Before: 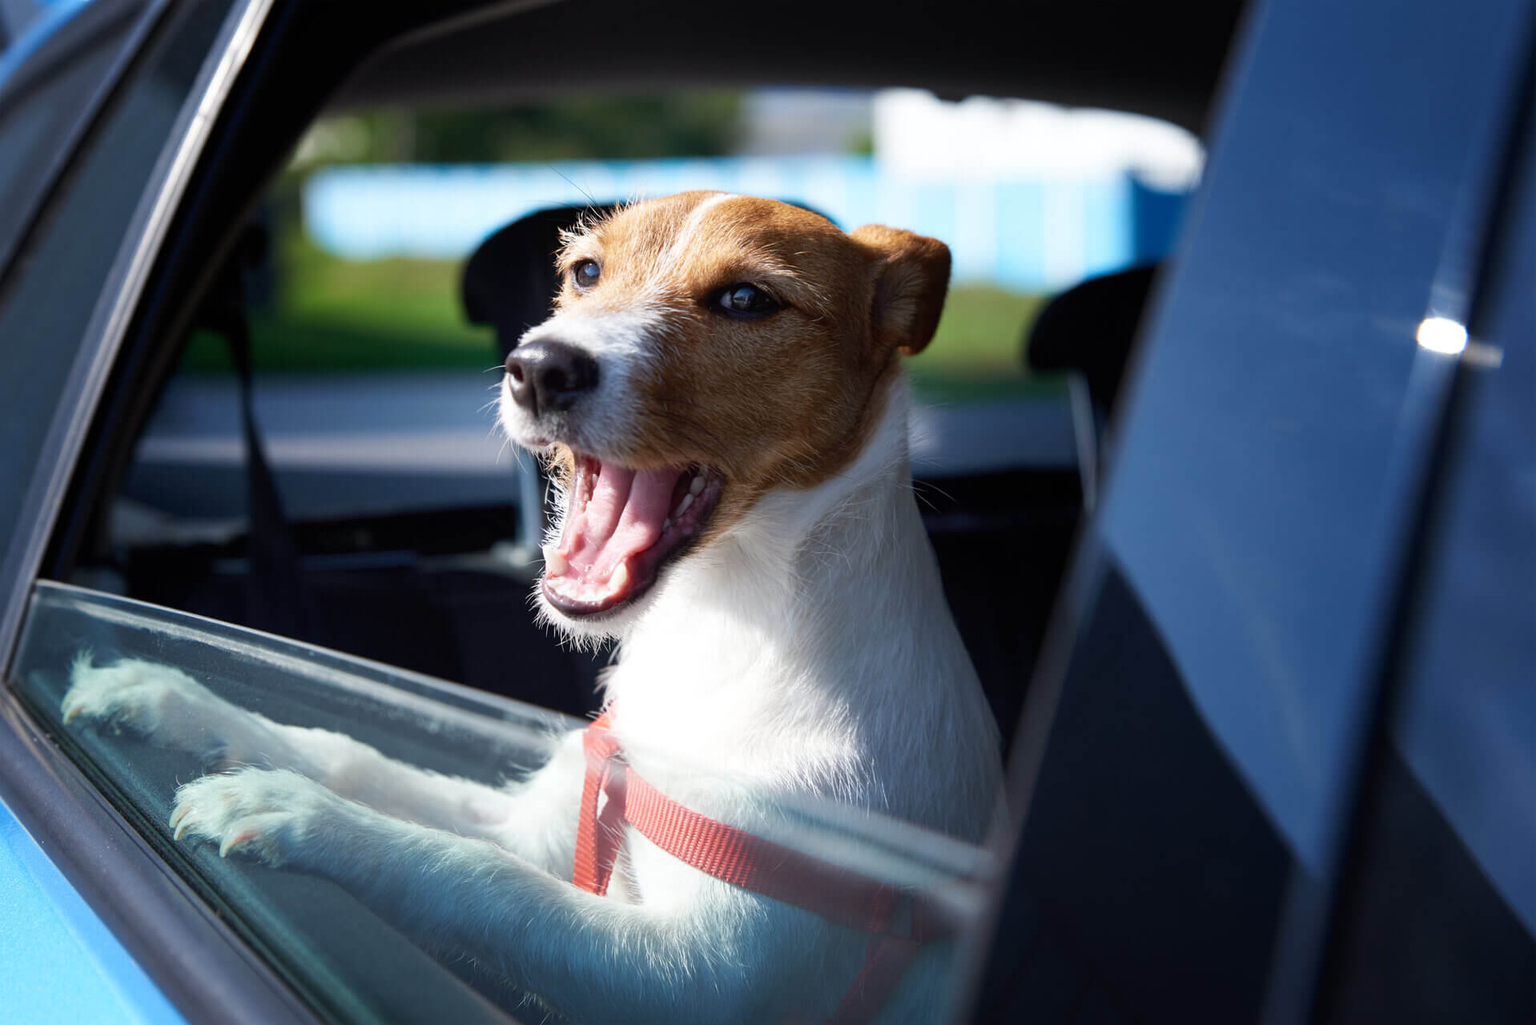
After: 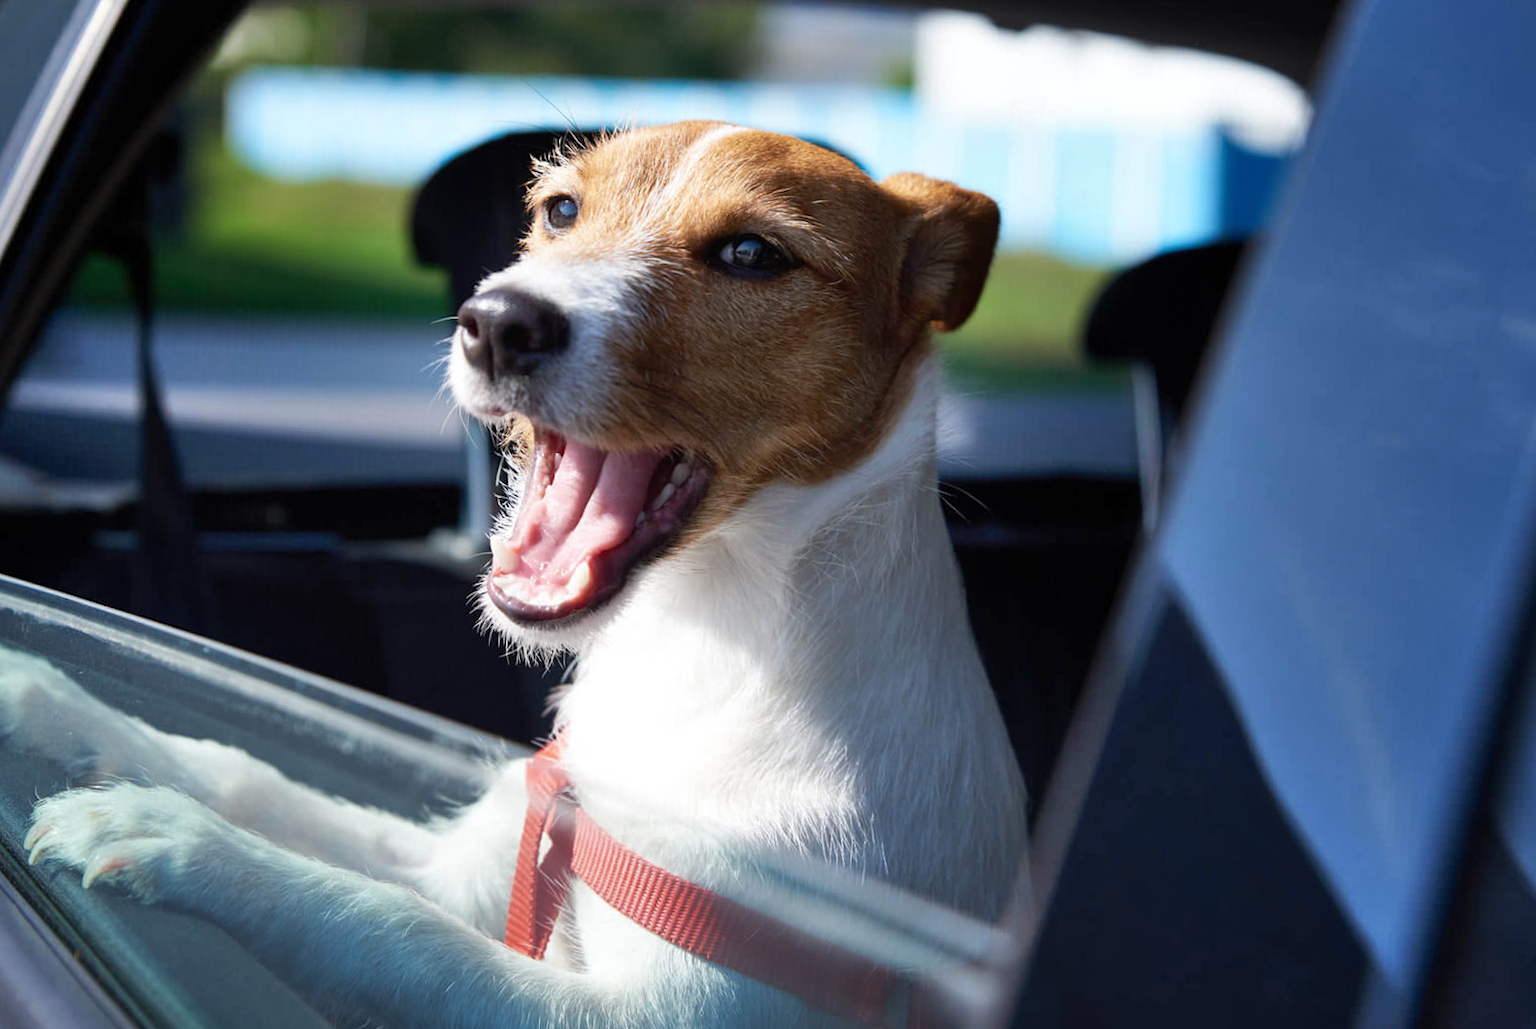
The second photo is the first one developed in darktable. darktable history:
crop and rotate: angle -3.19°, left 5.289%, top 5.205%, right 4.653%, bottom 4.336%
shadows and highlights: soften with gaussian
